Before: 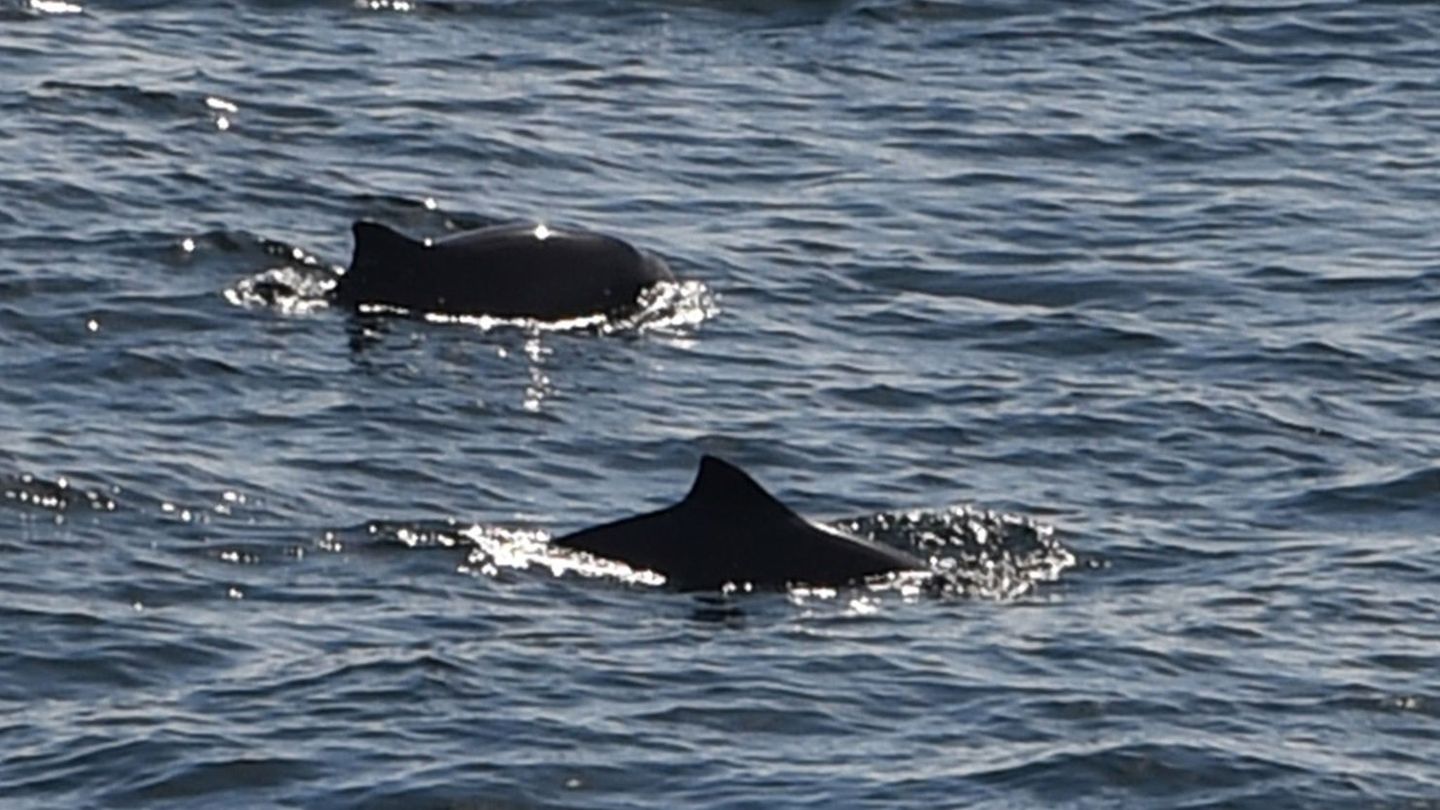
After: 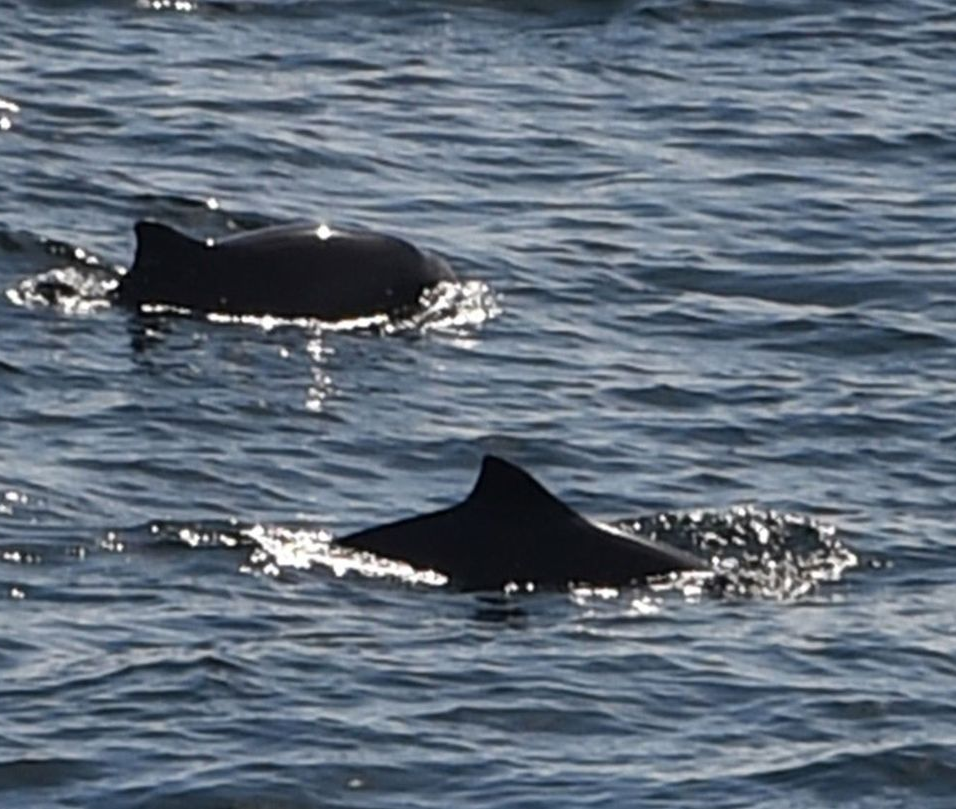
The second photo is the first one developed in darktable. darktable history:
crop and rotate: left 15.202%, right 18.405%
